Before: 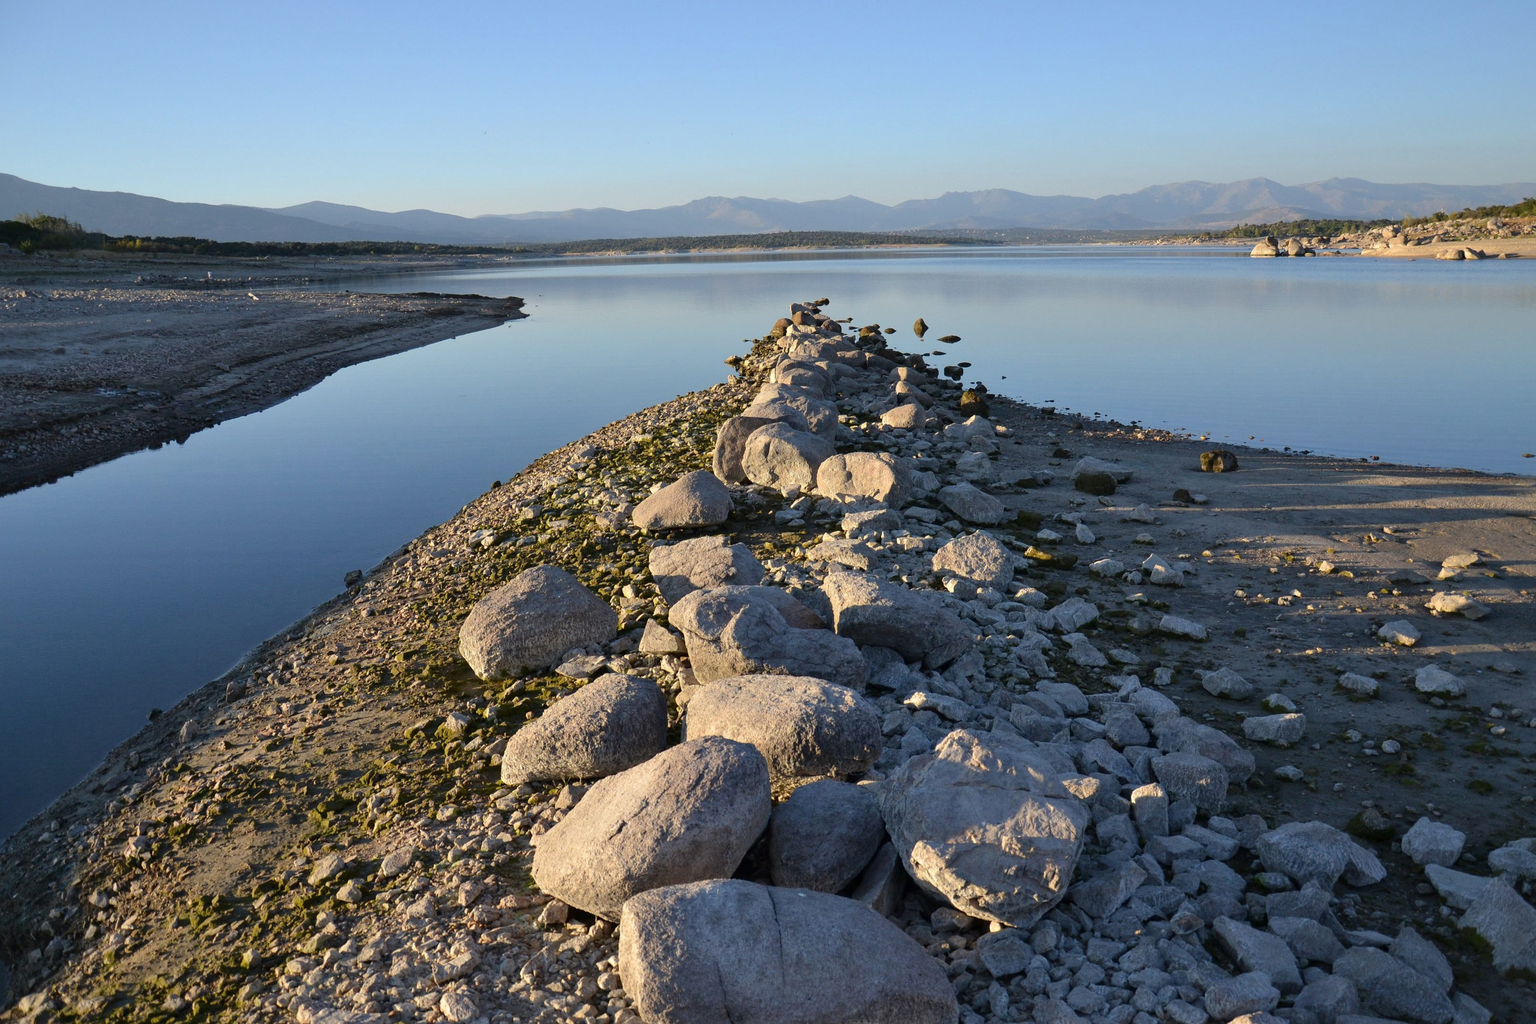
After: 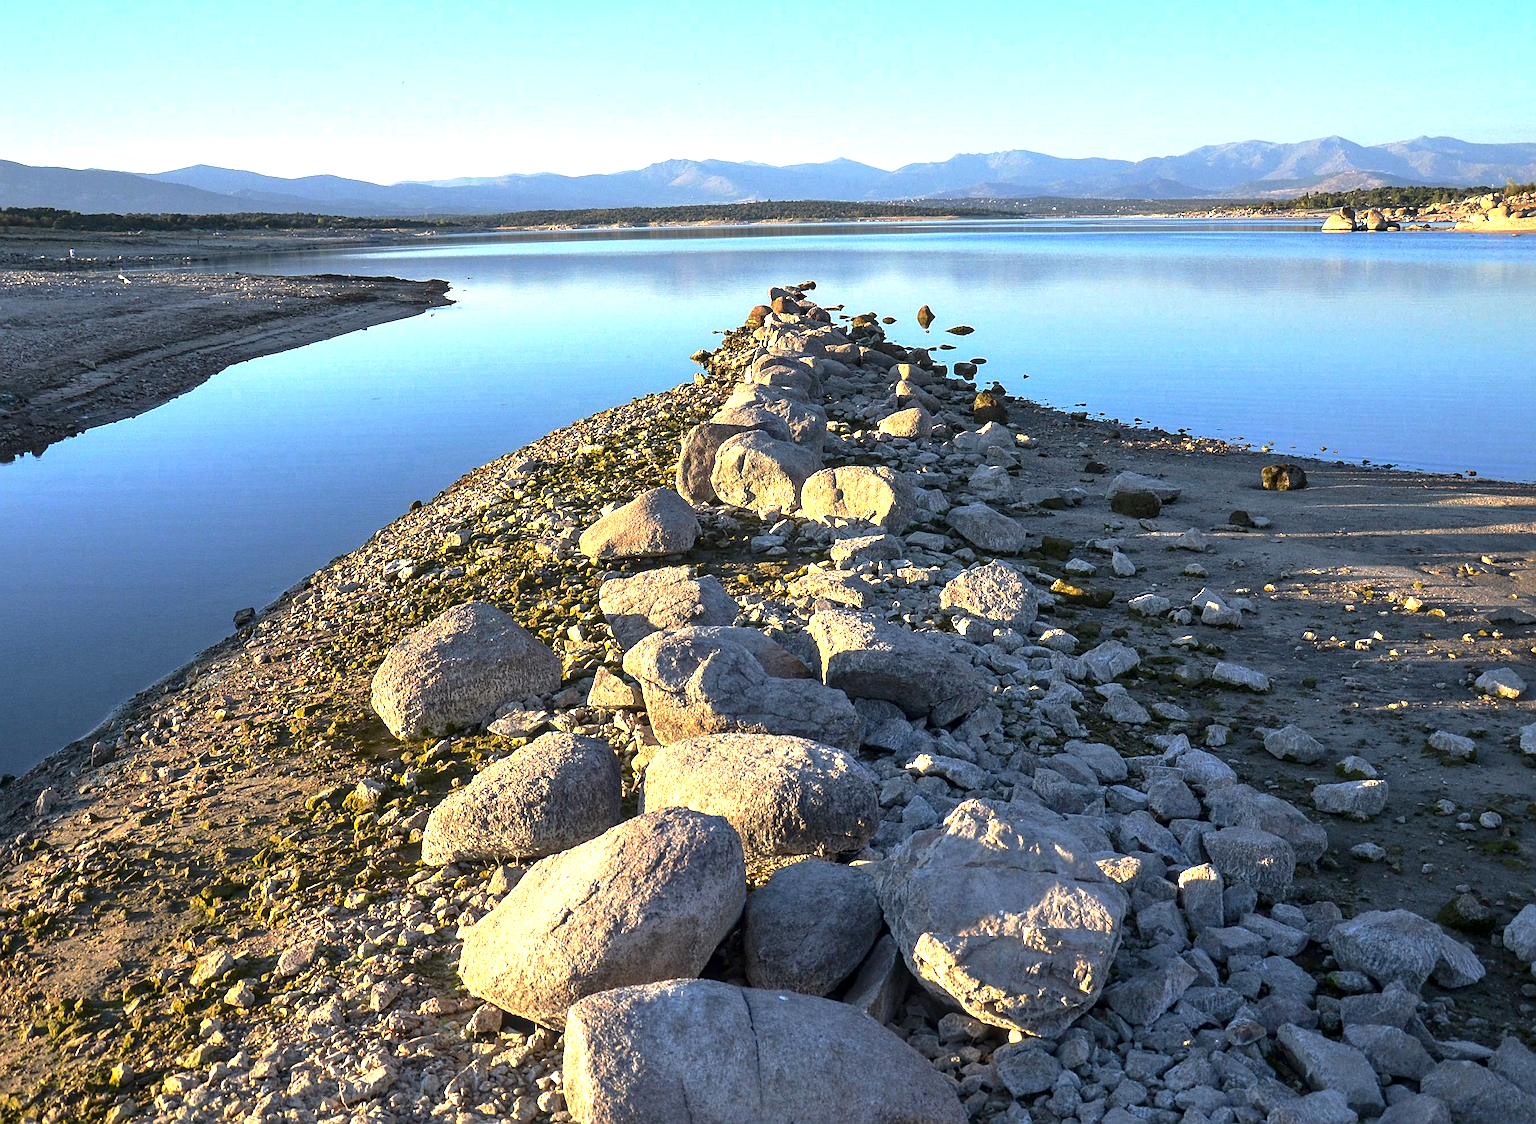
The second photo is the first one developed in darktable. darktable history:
base curve: curves: ch0 [(0, 0) (0.595, 0.418) (1, 1)], preserve colors none
sharpen: on, module defaults
crop: left 9.795%, top 6.279%, right 6.921%, bottom 2.279%
exposure: black level correction 0, exposure 1.097 EV, compensate highlight preservation false
color balance rgb: linear chroma grading › global chroma 9.081%, perceptual saturation grading › global saturation -3.934%, perceptual saturation grading › shadows -1.144%
local contrast: on, module defaults
